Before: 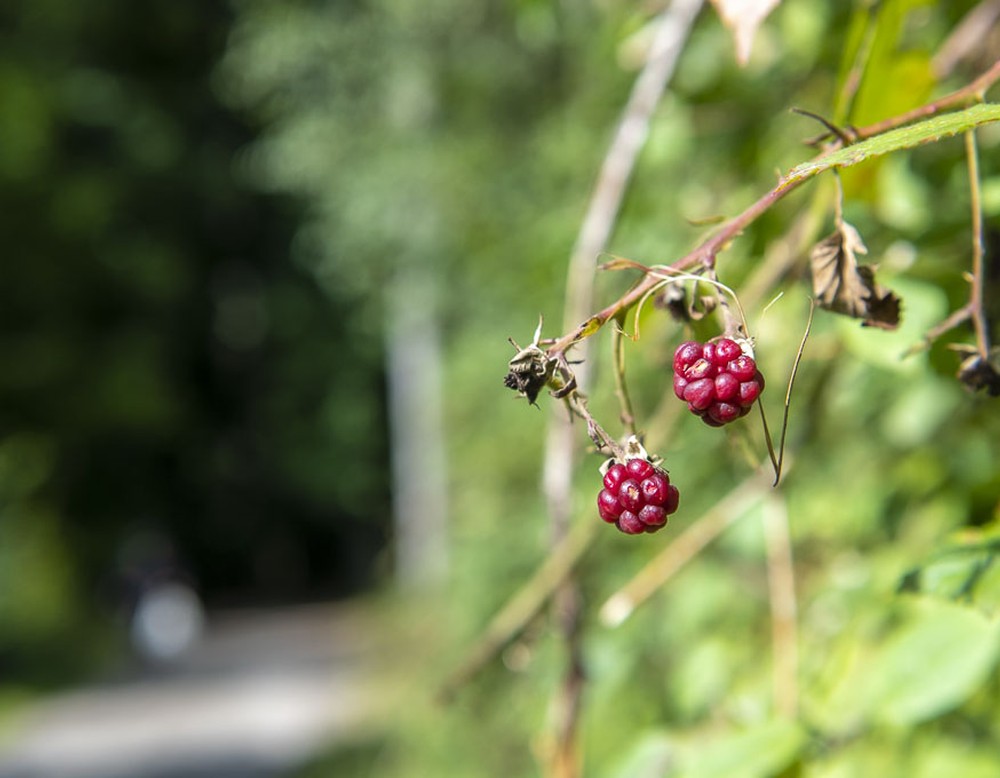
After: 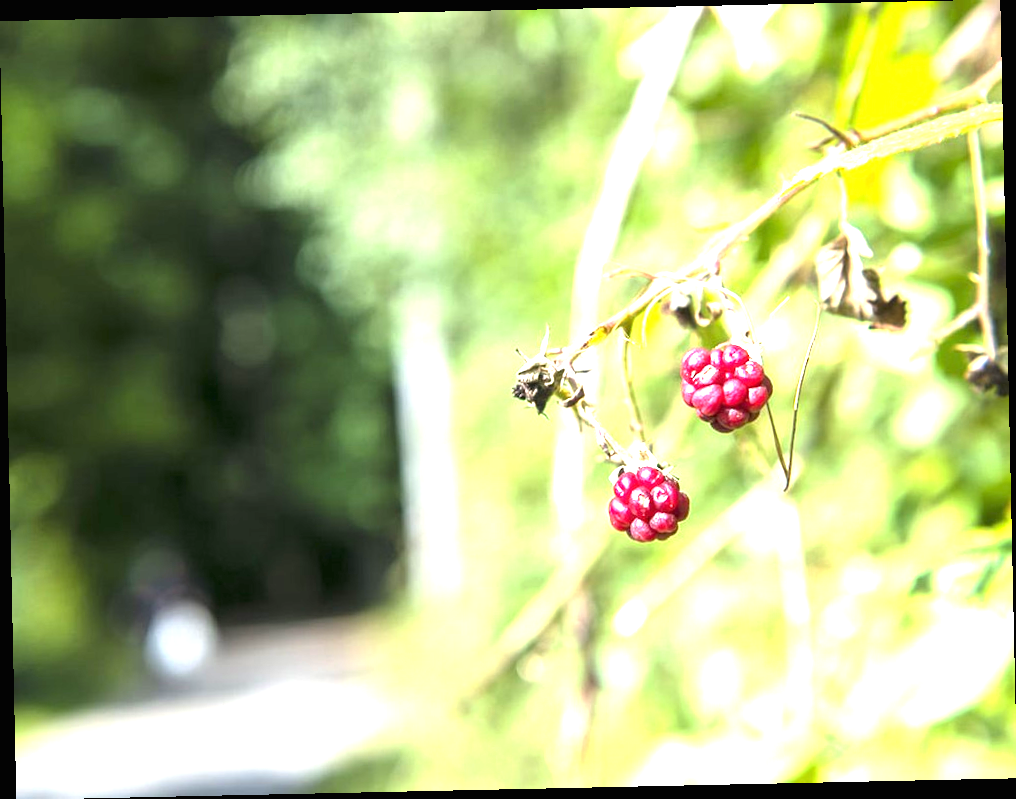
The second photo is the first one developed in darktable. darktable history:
exposure: black level correction 0, exposure 1.9 EV, compensate highlight preservation false
rotate and perspective: rotation -1.24°, automatic cropping off
